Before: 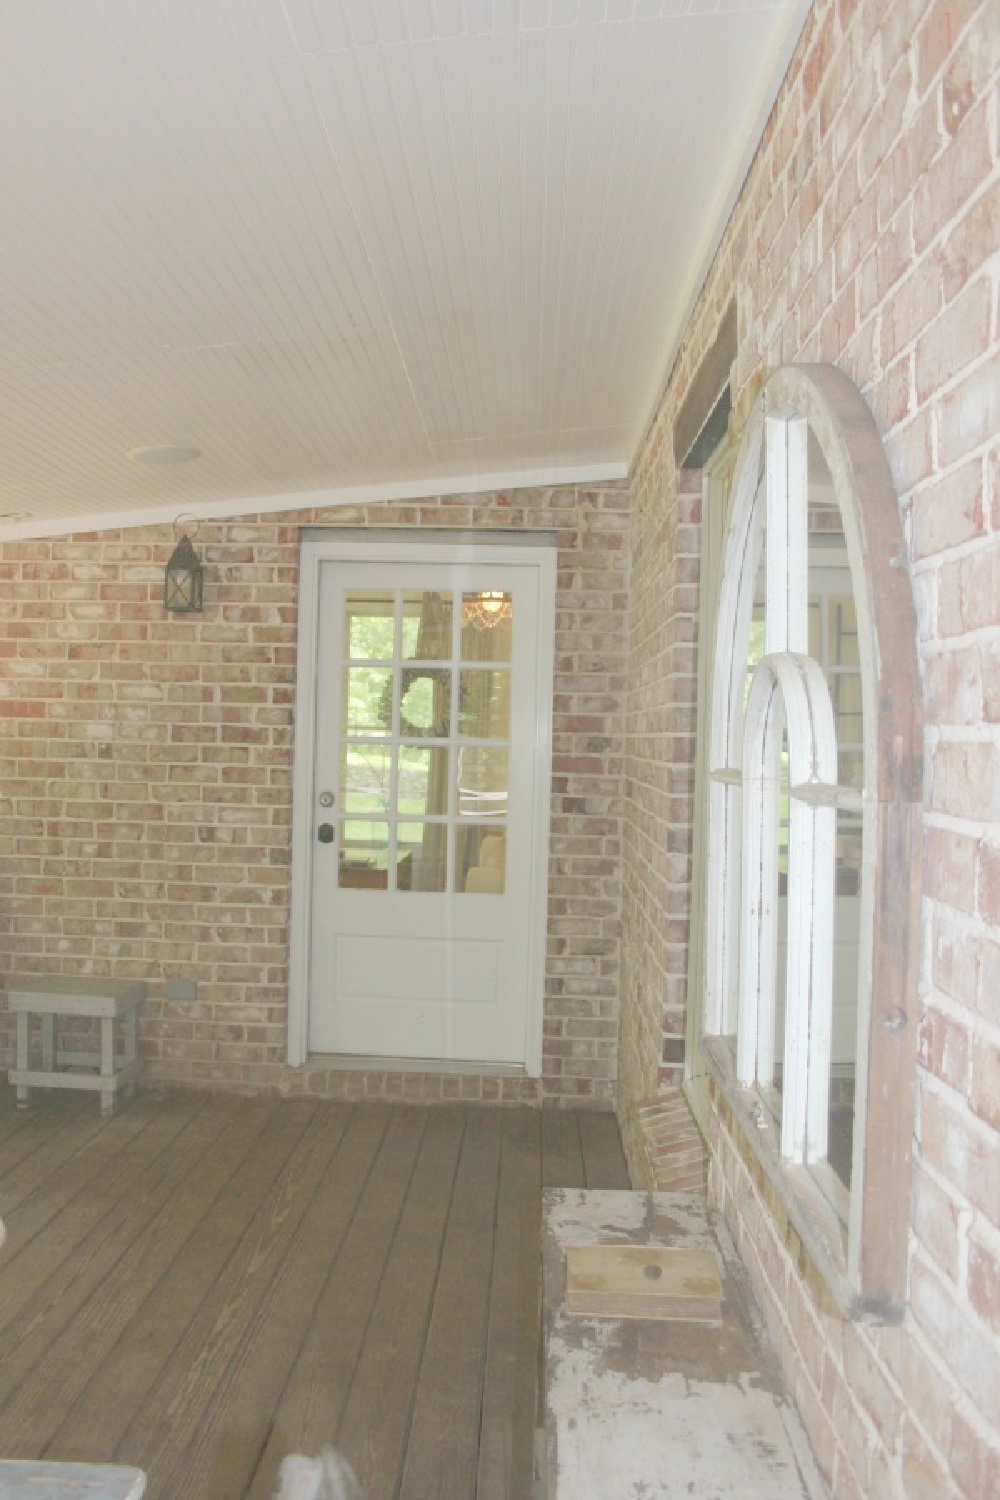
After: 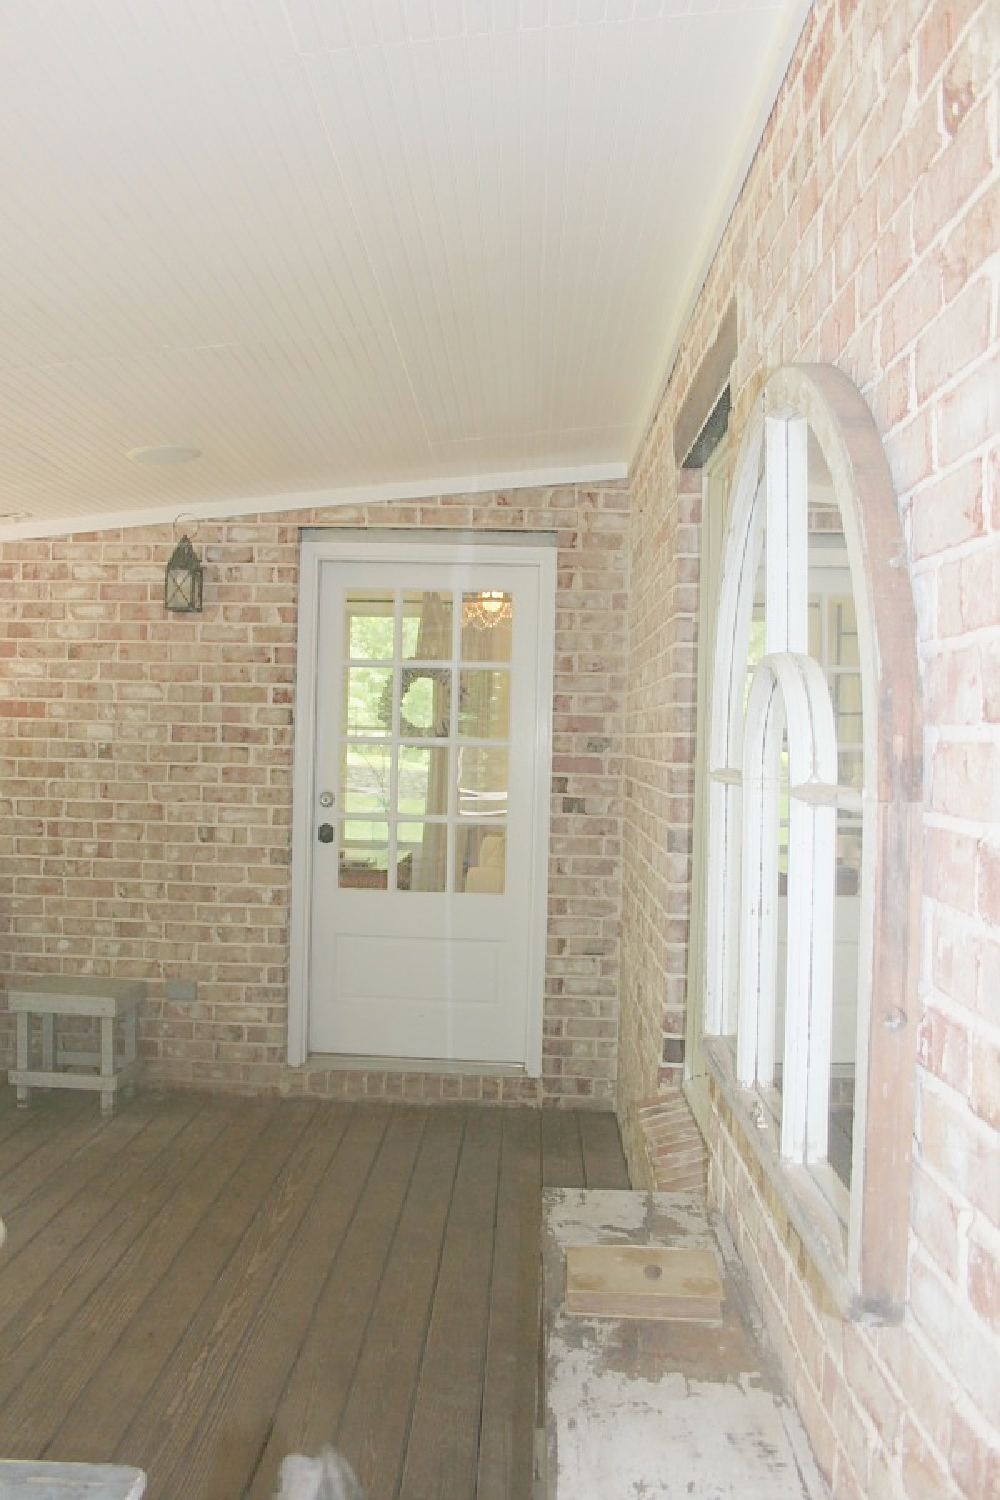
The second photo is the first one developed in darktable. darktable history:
shadows and highlights: shadows -63.42, white point adjustment -5.35, highlights 61.59
sharpen: on, module defaults
